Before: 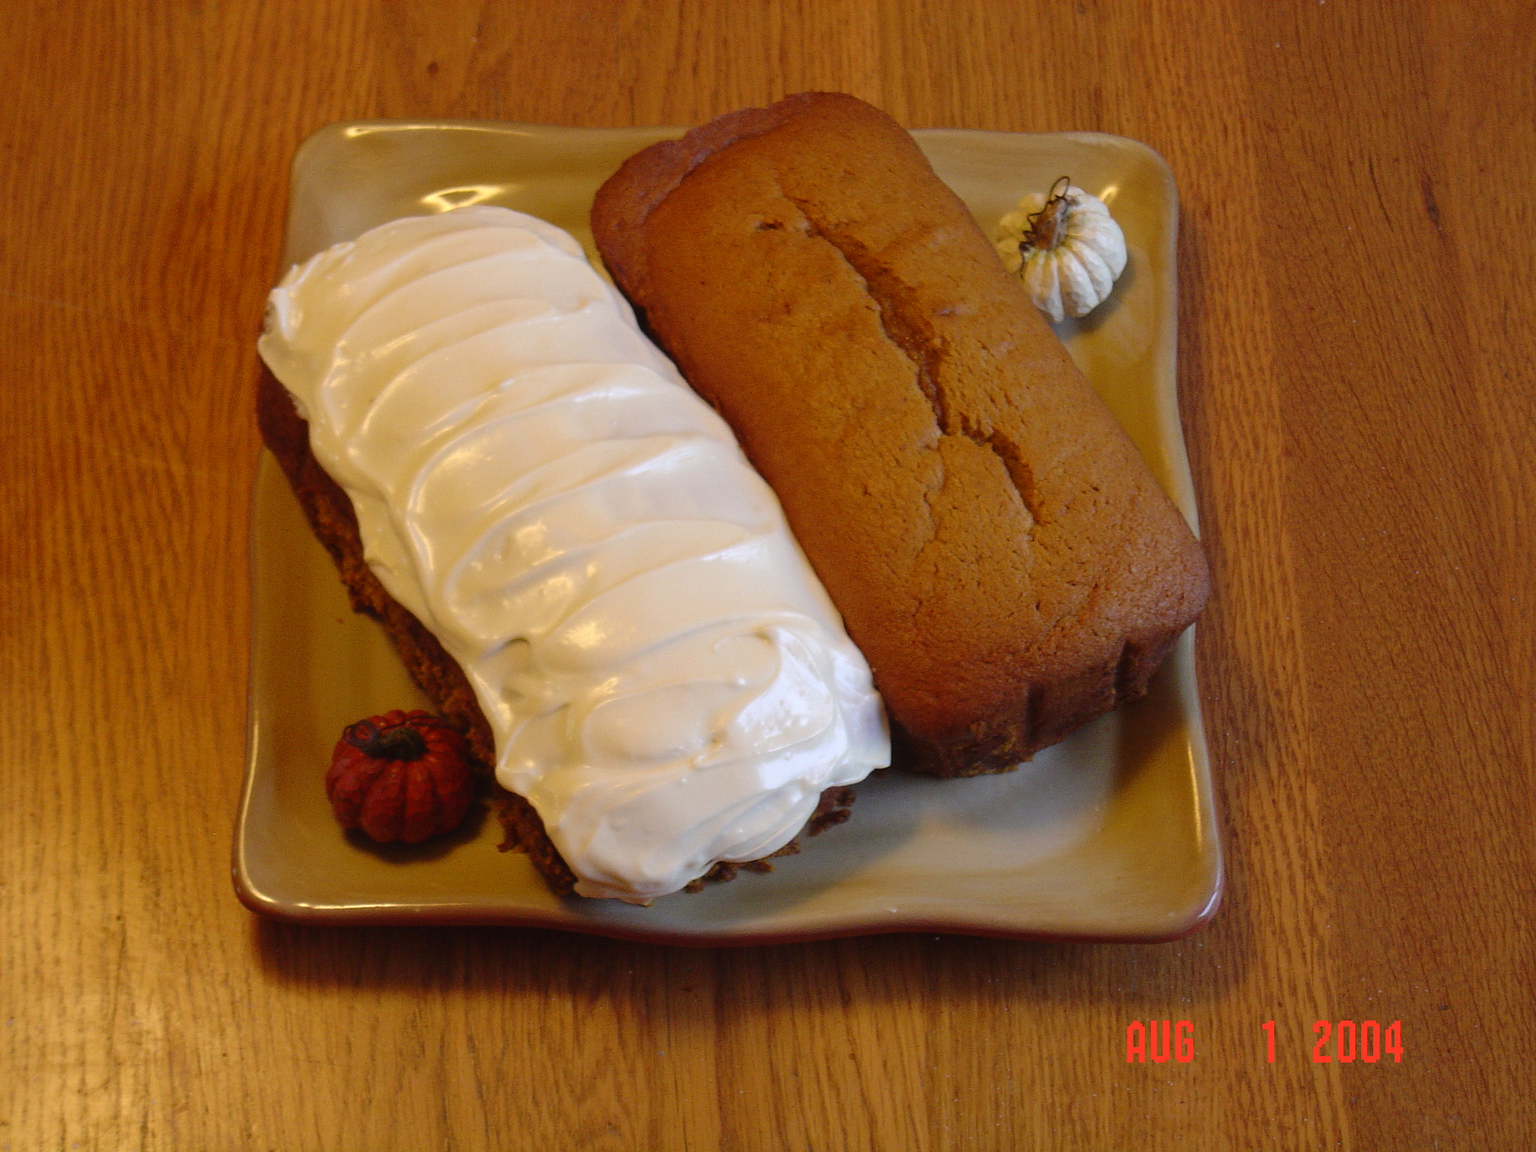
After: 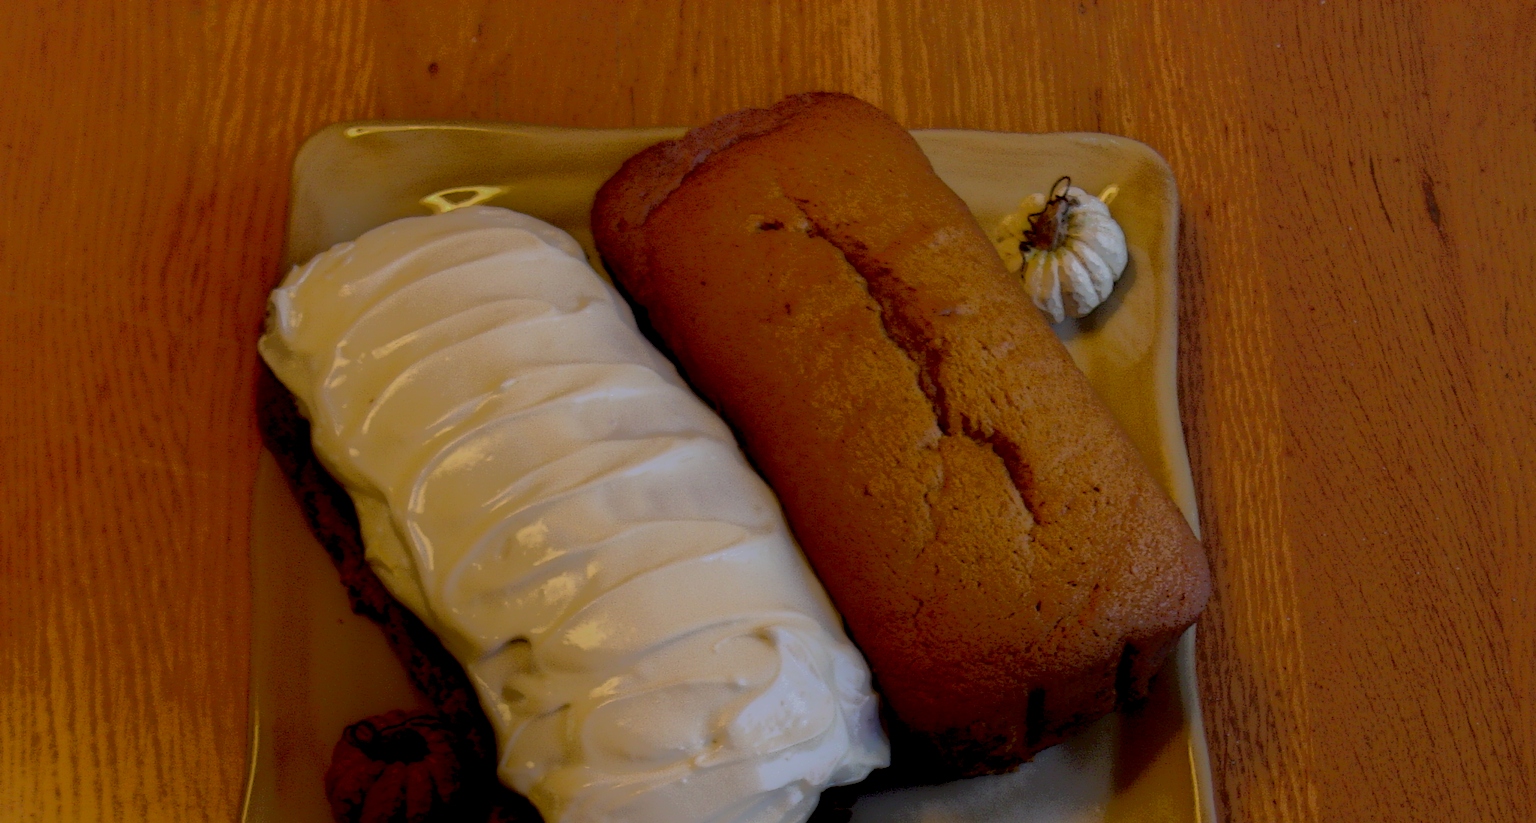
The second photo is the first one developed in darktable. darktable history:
local contrast: highlights 0%, shadows 198%, detail 164%, midtone range 0.001
crop: bottom 28.576%
